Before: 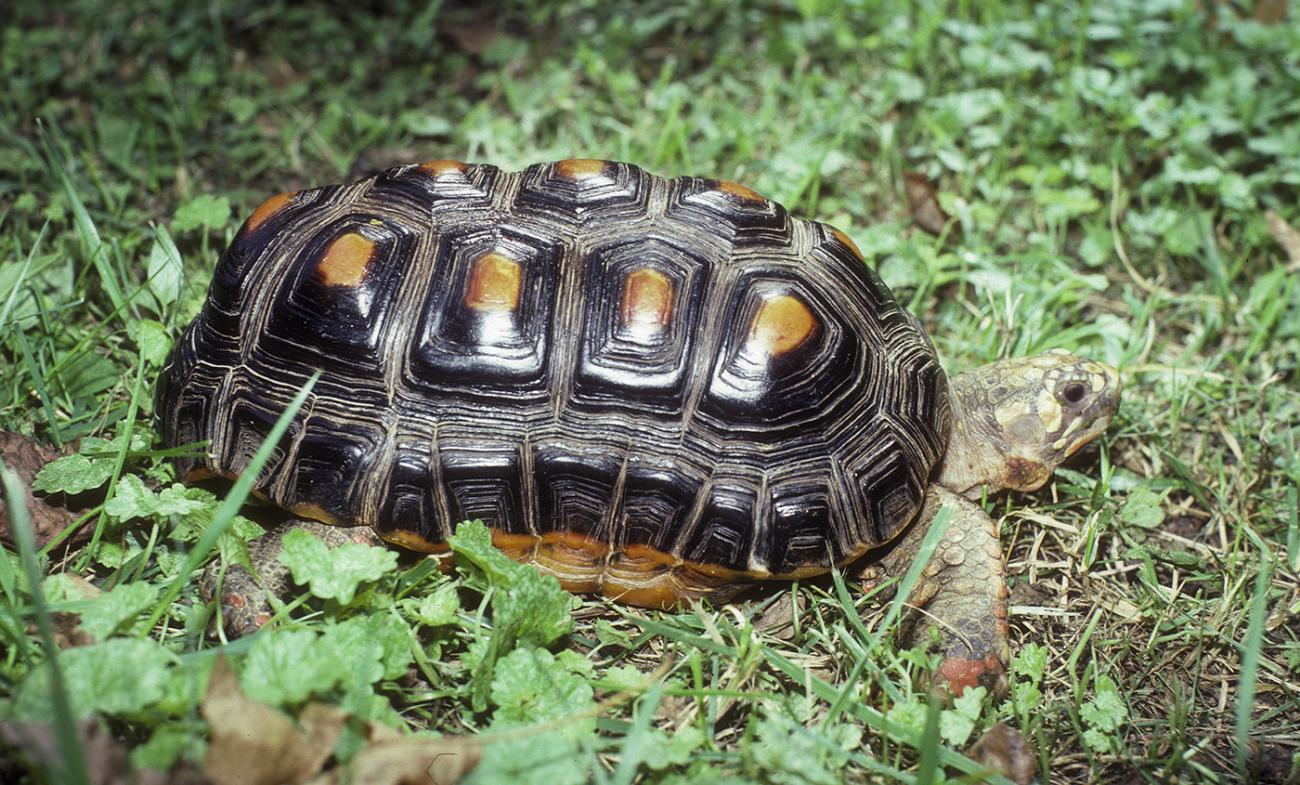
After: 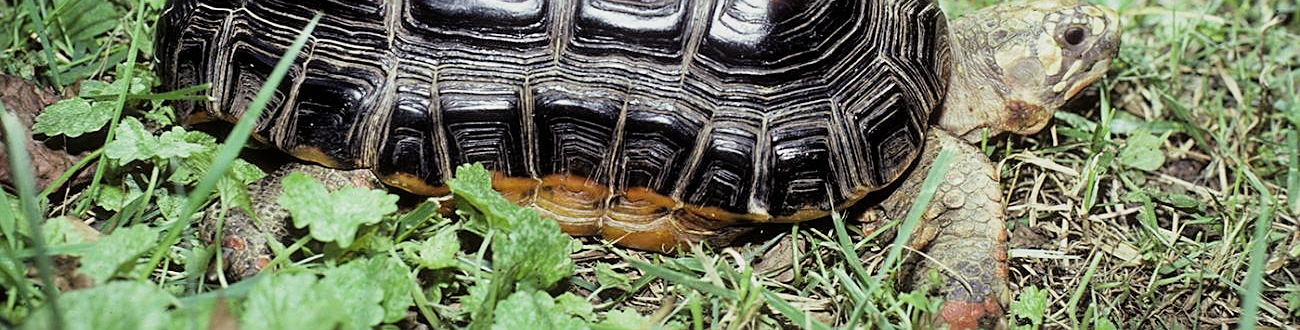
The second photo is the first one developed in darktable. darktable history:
crop: top 45.551%, bottom 12.262%
sharpen: on, module defaults
exposure: exposure 0.207 EV, compensate highlight preservation false
filmic rgb: black relative exposure -5.83 EV, white relative exposure 3.4 EV, hardness 3.68
